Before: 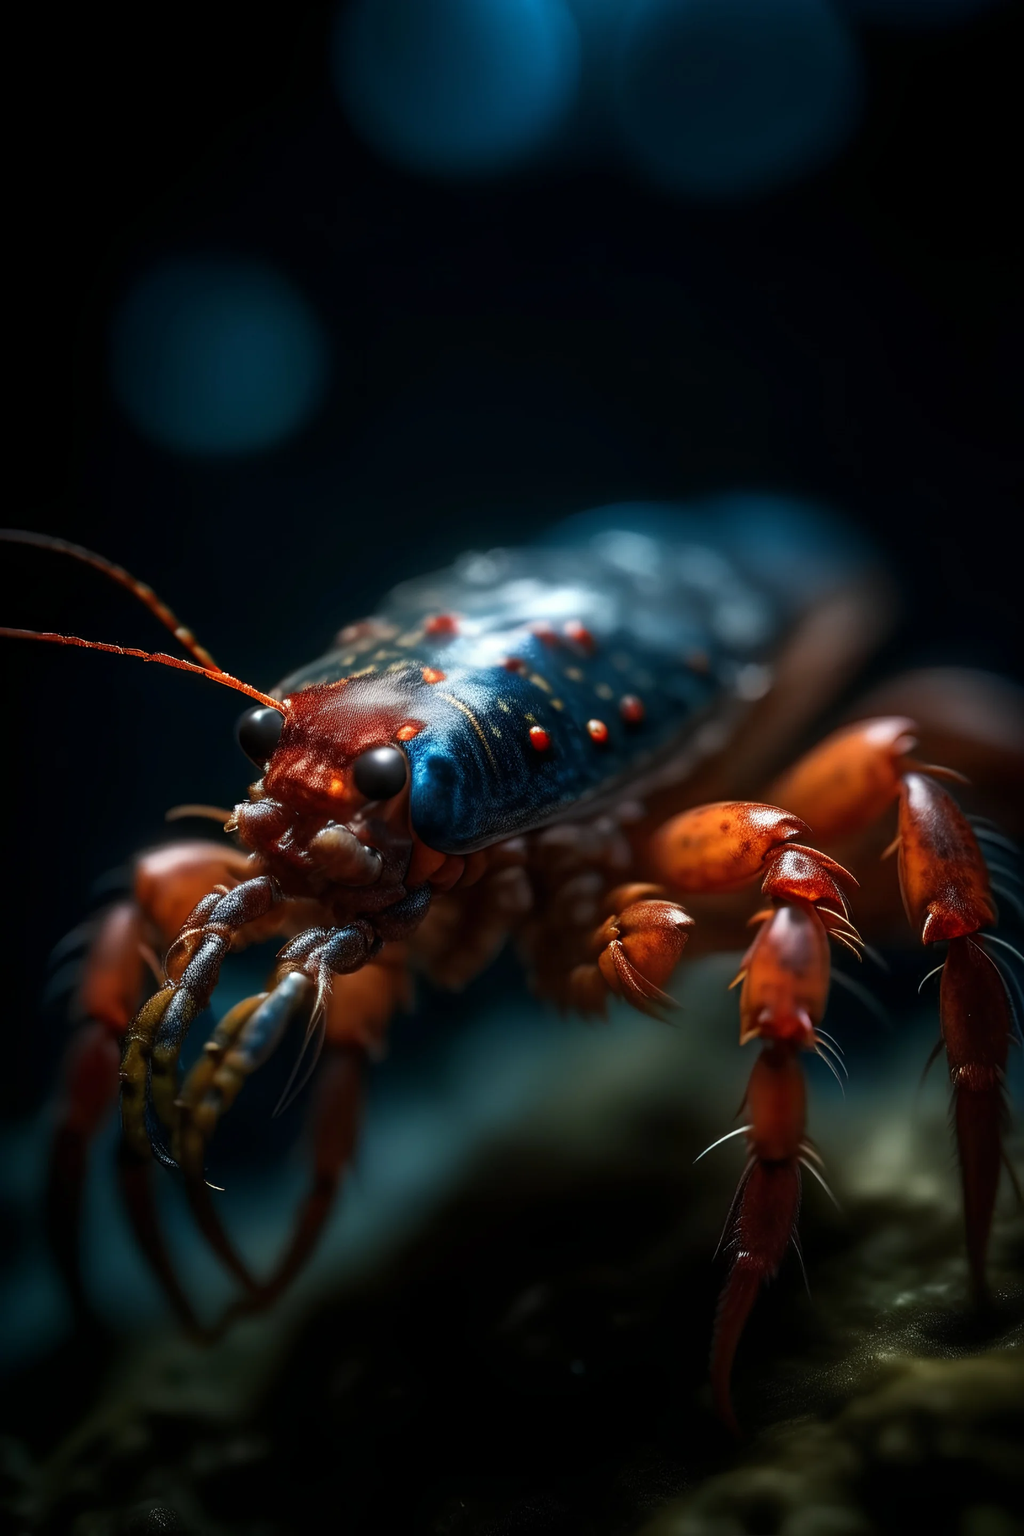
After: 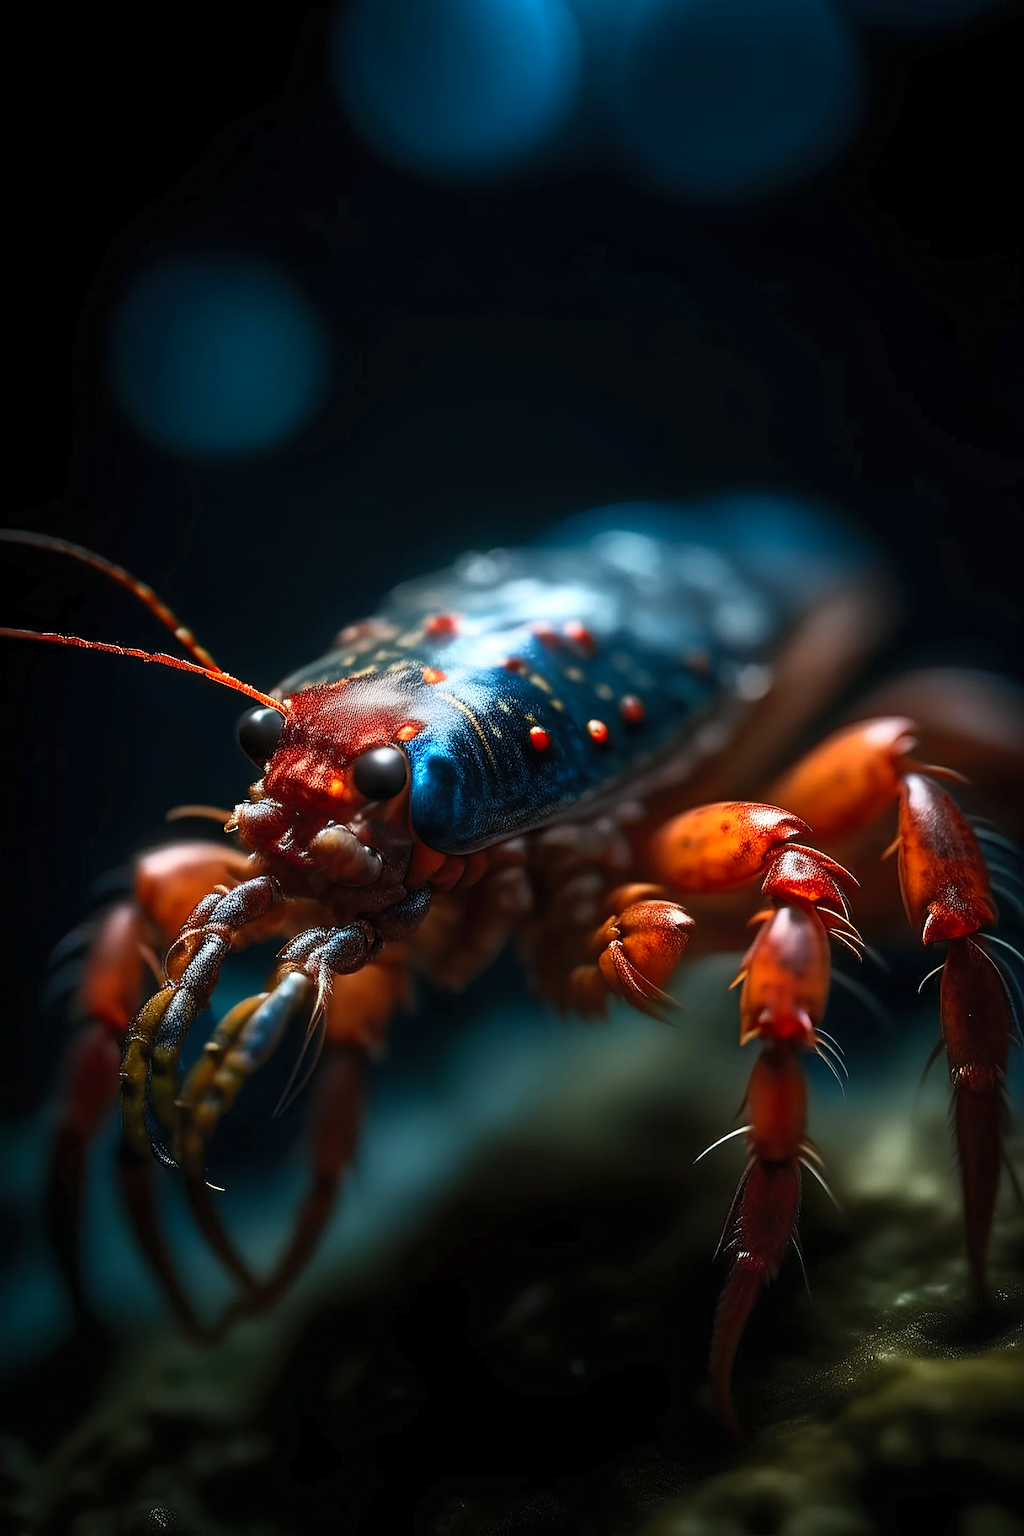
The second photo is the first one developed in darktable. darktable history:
sharpen: on, module defaults
contrast brightness saturation: contrast 0.196, brightness 0.164, saturation 0.222
